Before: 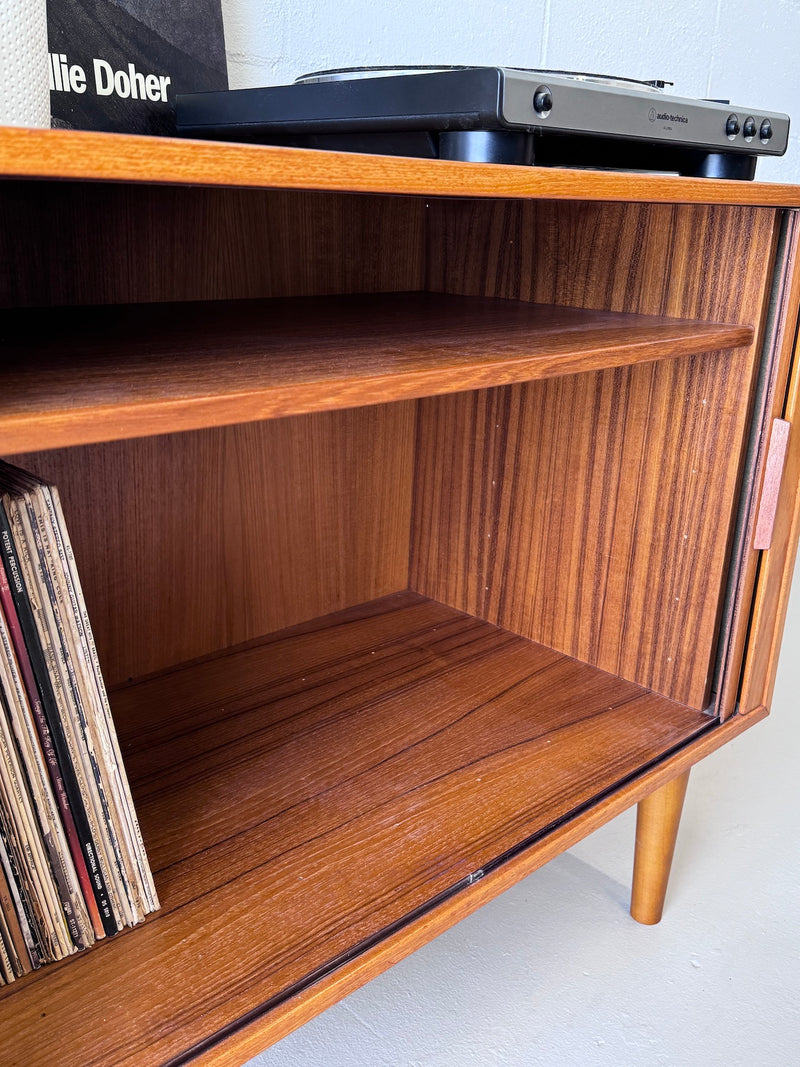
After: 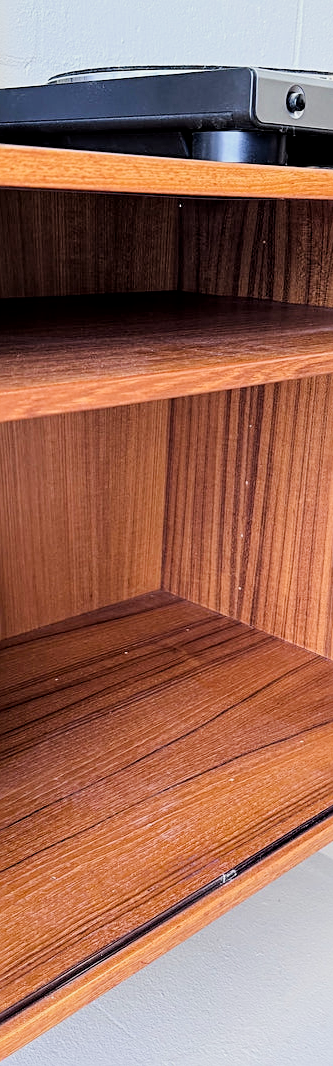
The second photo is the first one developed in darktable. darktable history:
filmic rgb: black relative exposure -7.65 EV, white relative exposure 4.56 EV, hardness 3.61, iterations of high-quality reconstruction 0
exposure: black level correction 0, exposure 0.679 EV, compensate exposure bias true, compensate highlight preservation false
sharpen: on, module defaults
crop: left 30.885%, right 27.382%
shadows and highlights: shadows 20.33, highlights -19.9, soften with gaussian
local contrast: highlights 102%, shadows 99%, detail 119%, midtone range 0.2
